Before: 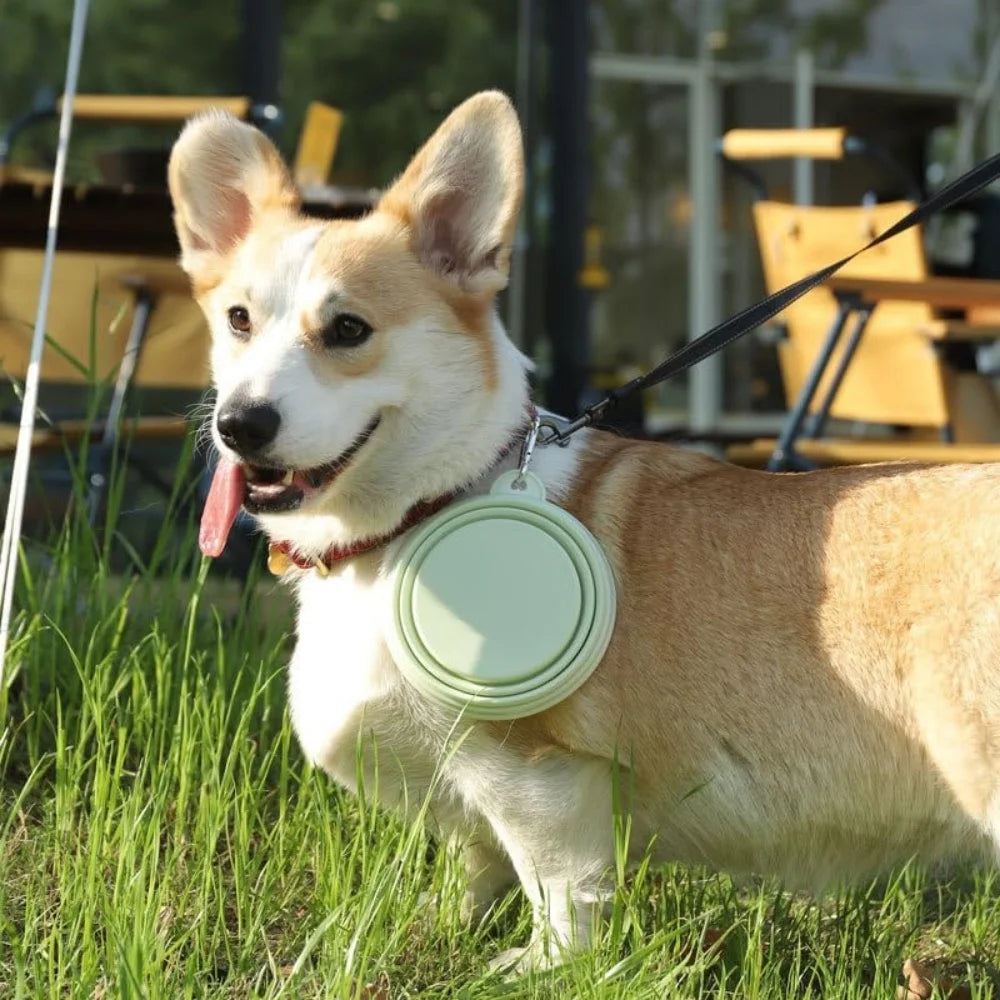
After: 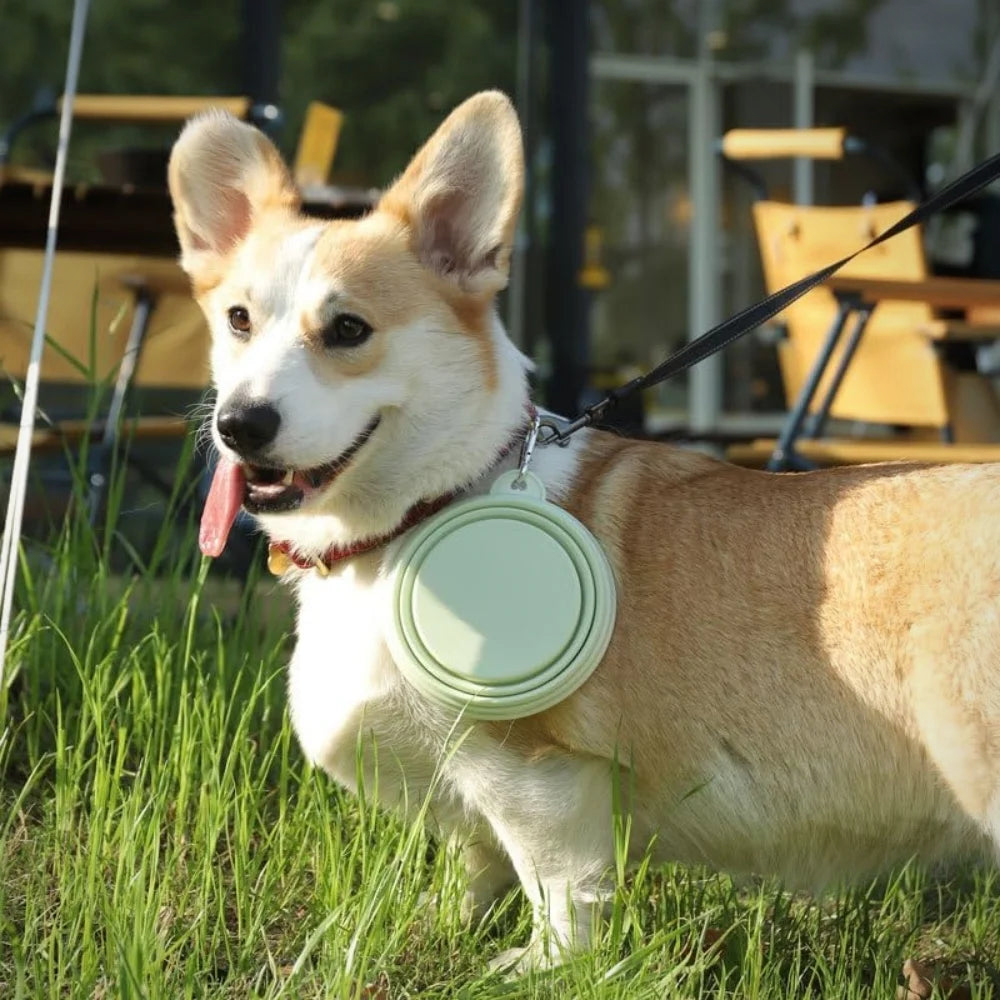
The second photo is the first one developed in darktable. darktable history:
vignetting: fall-off radius 60.79%, saturation -0.036, center (-0.075, 0.061), unbound false
